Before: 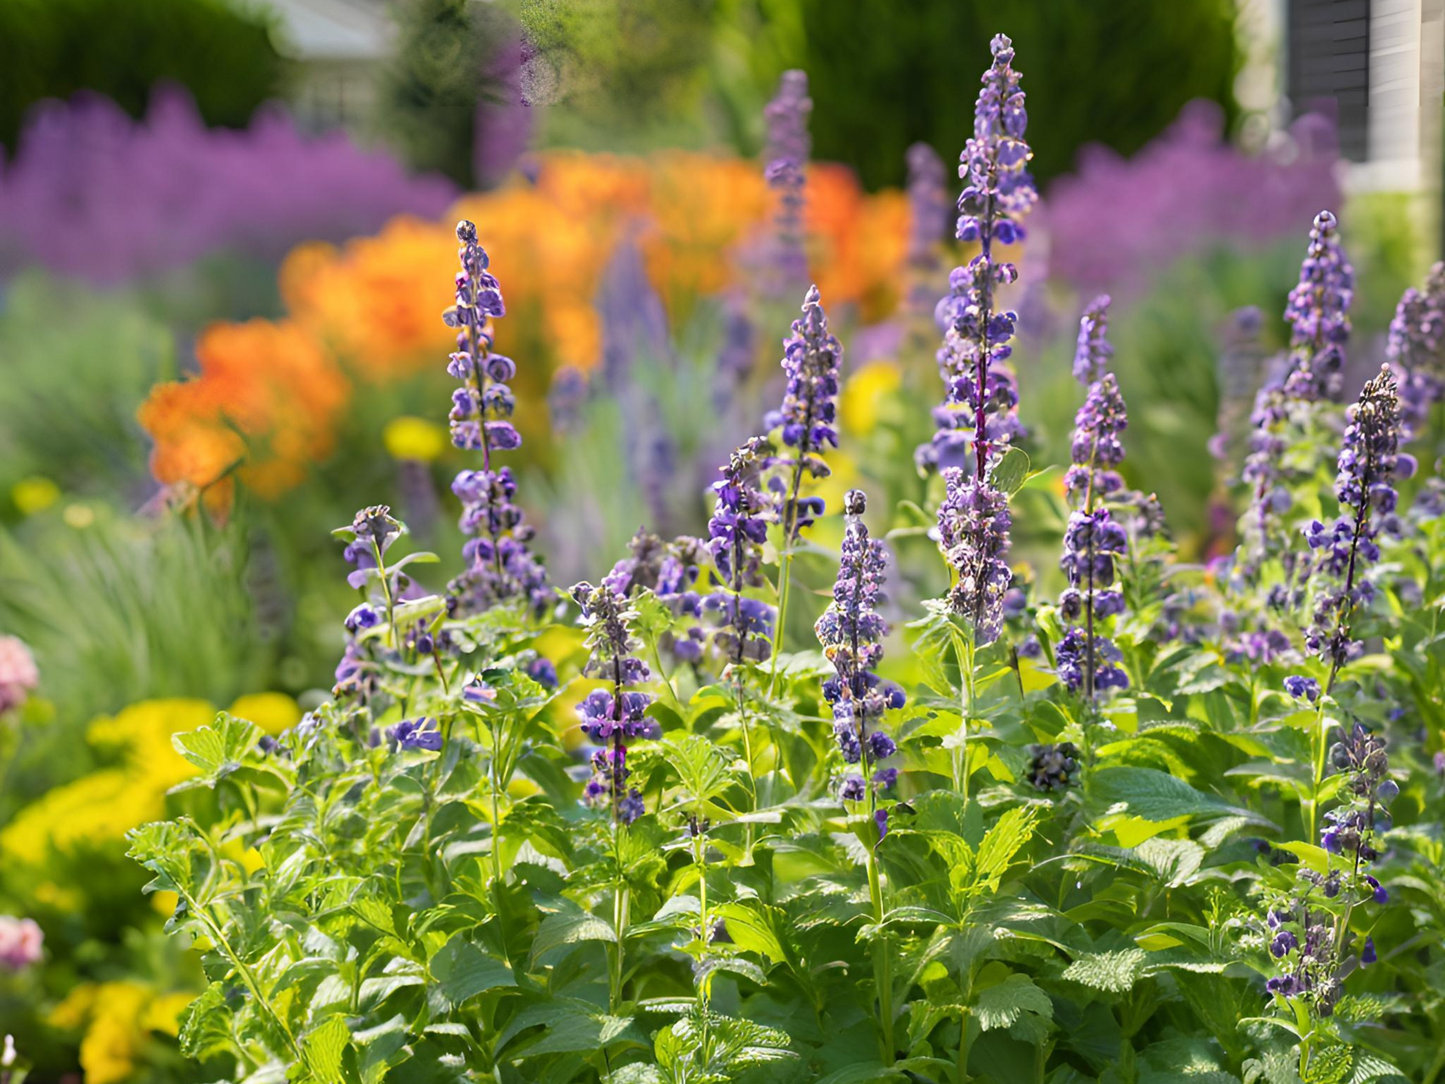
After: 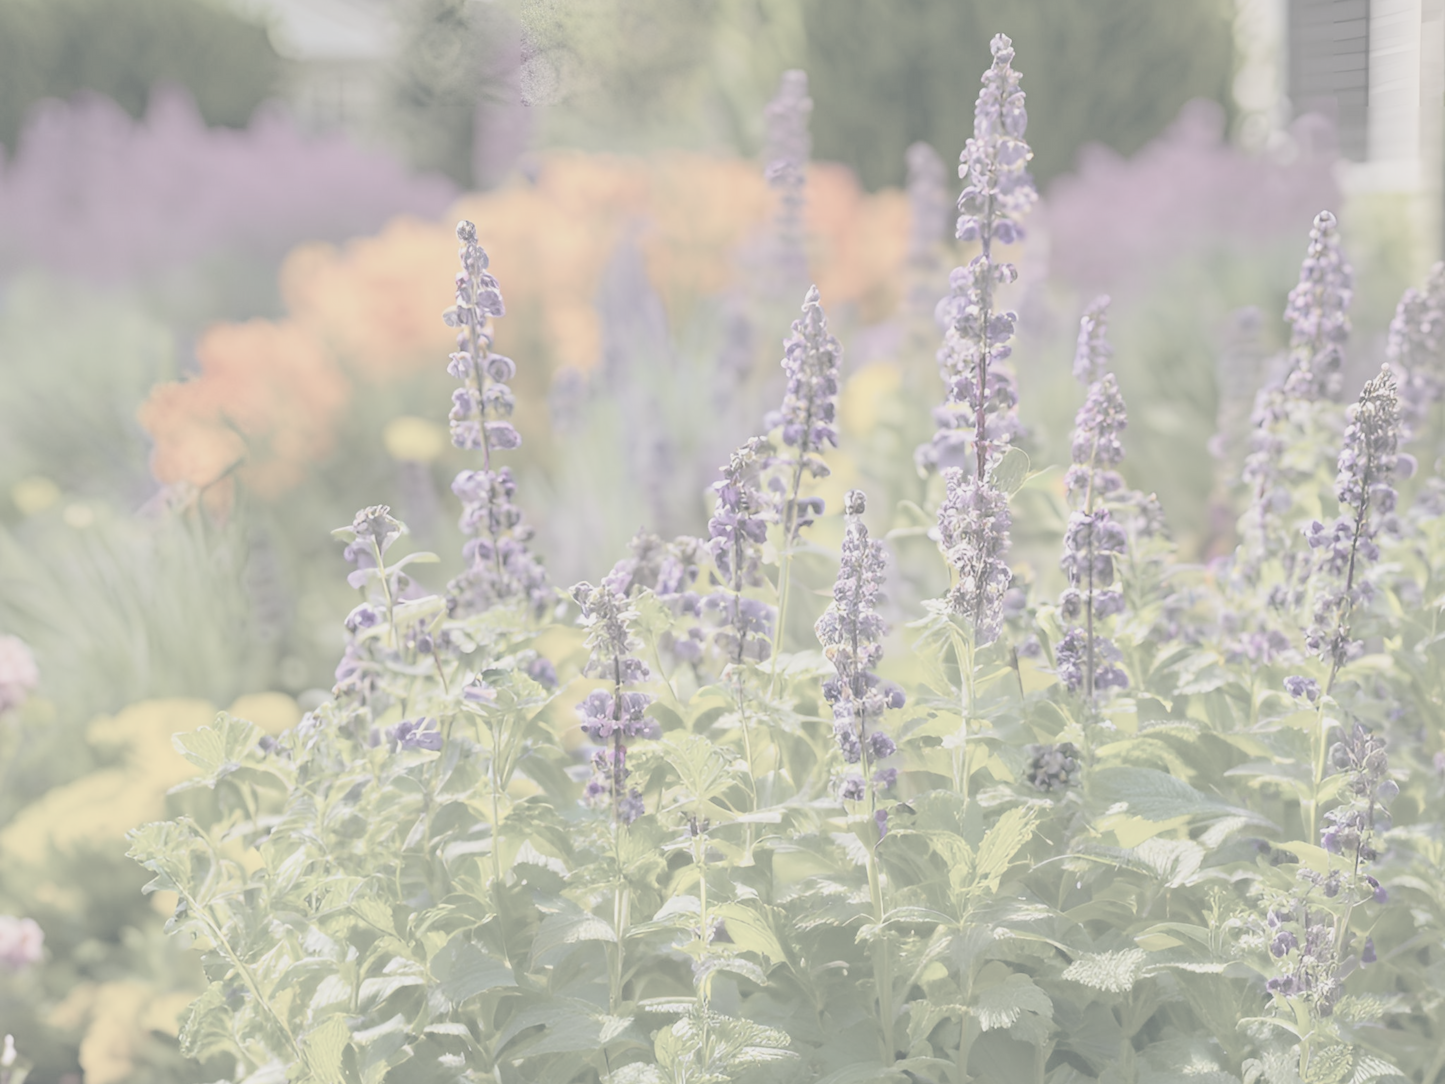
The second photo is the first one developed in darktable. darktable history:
contrast brightness saturation: contrast -0.32, brightness 0.75, saturation -0.78
white balance: emerald 1
color balance: lift [0.998, 0.998, 1.001, 1.002], gamma [0.995, 1.025, 0.992, 0.975], gain [0.995, 1.02, 0.997, 0.98]
